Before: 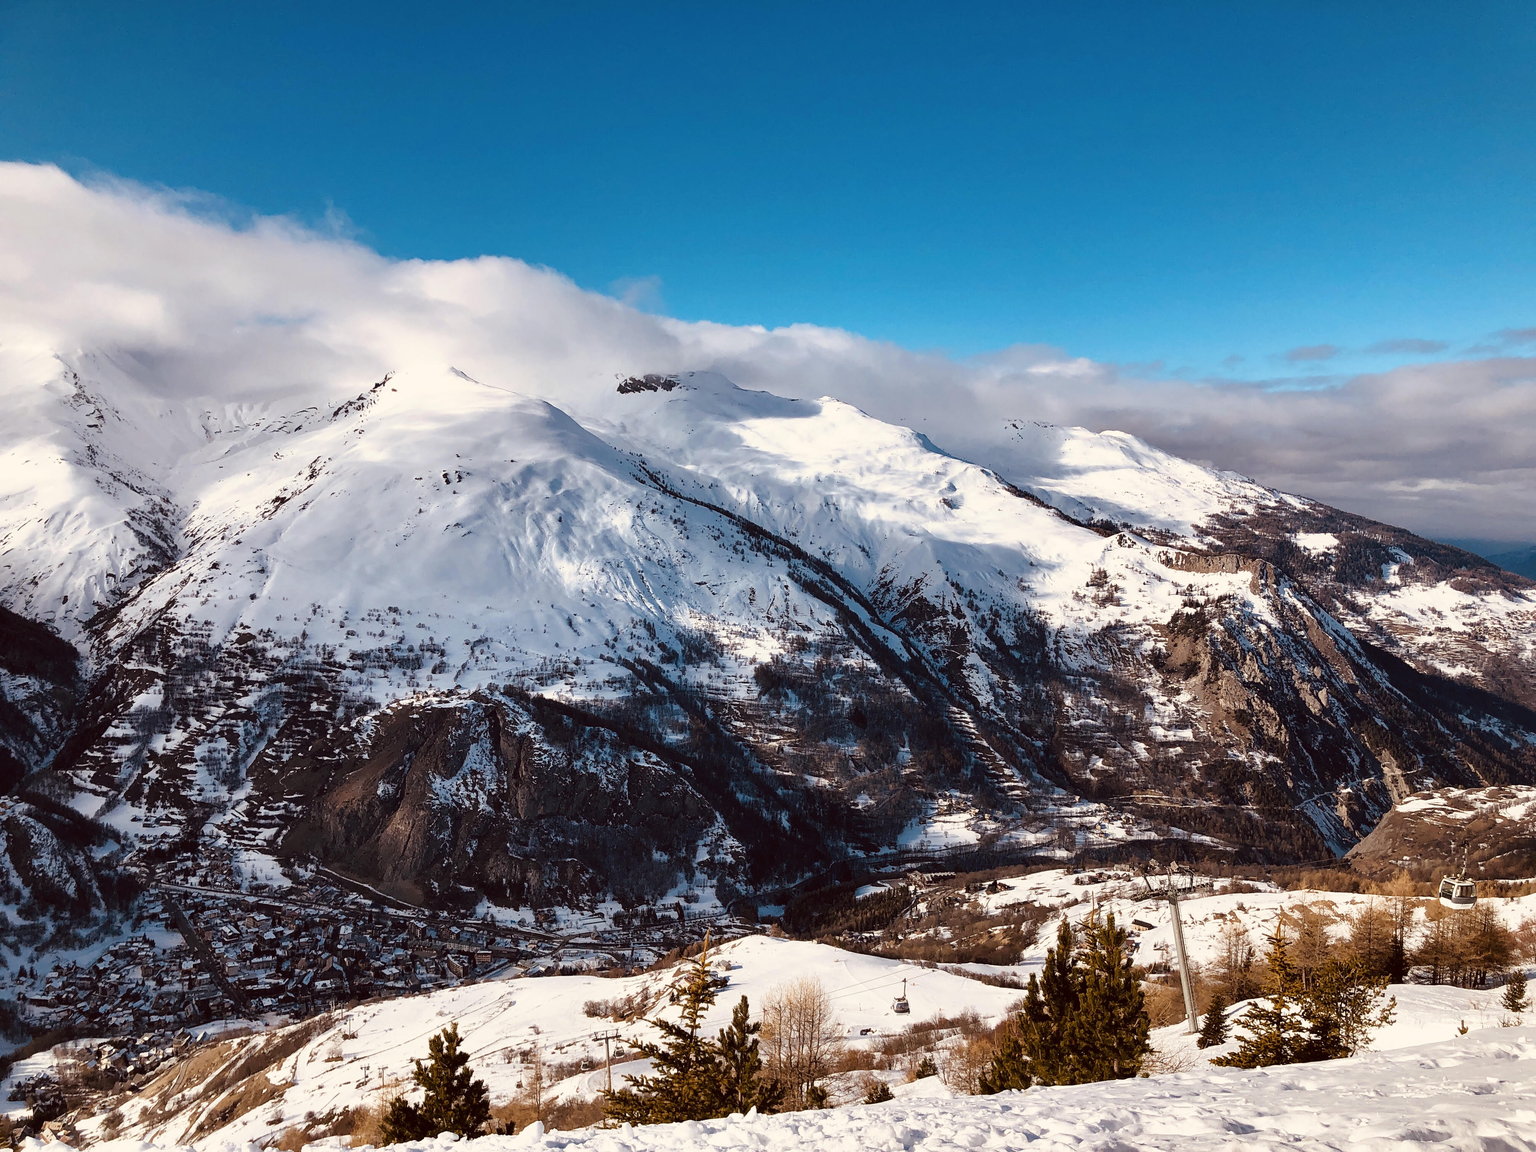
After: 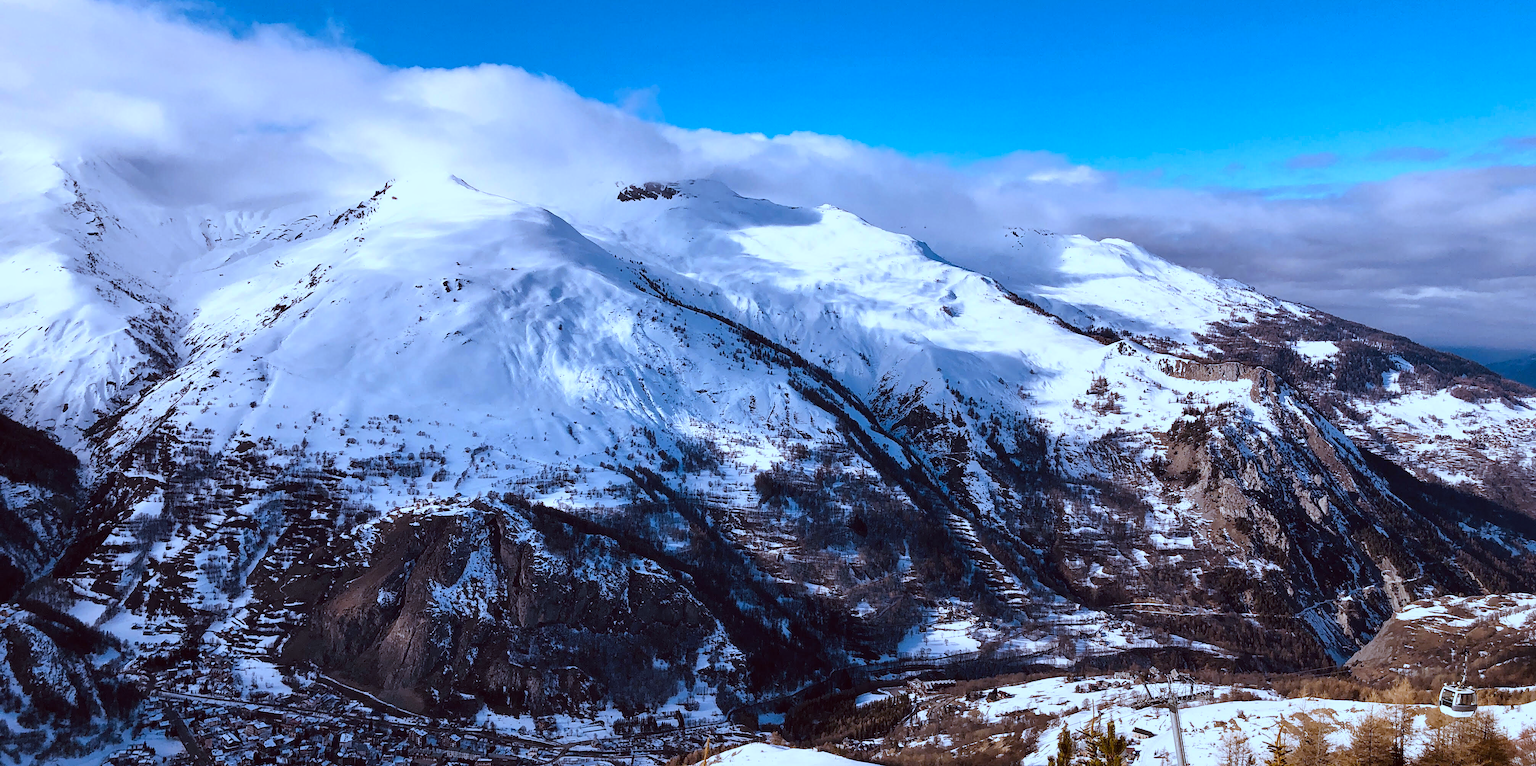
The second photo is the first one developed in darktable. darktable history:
local contrast: mode bilateral grid, contrast 100, coarseness 100, detail 108%, midtone range 0.2
white balance: red 0.871, blue 1.249
crop: top 16.727%, bottom 16.727%
